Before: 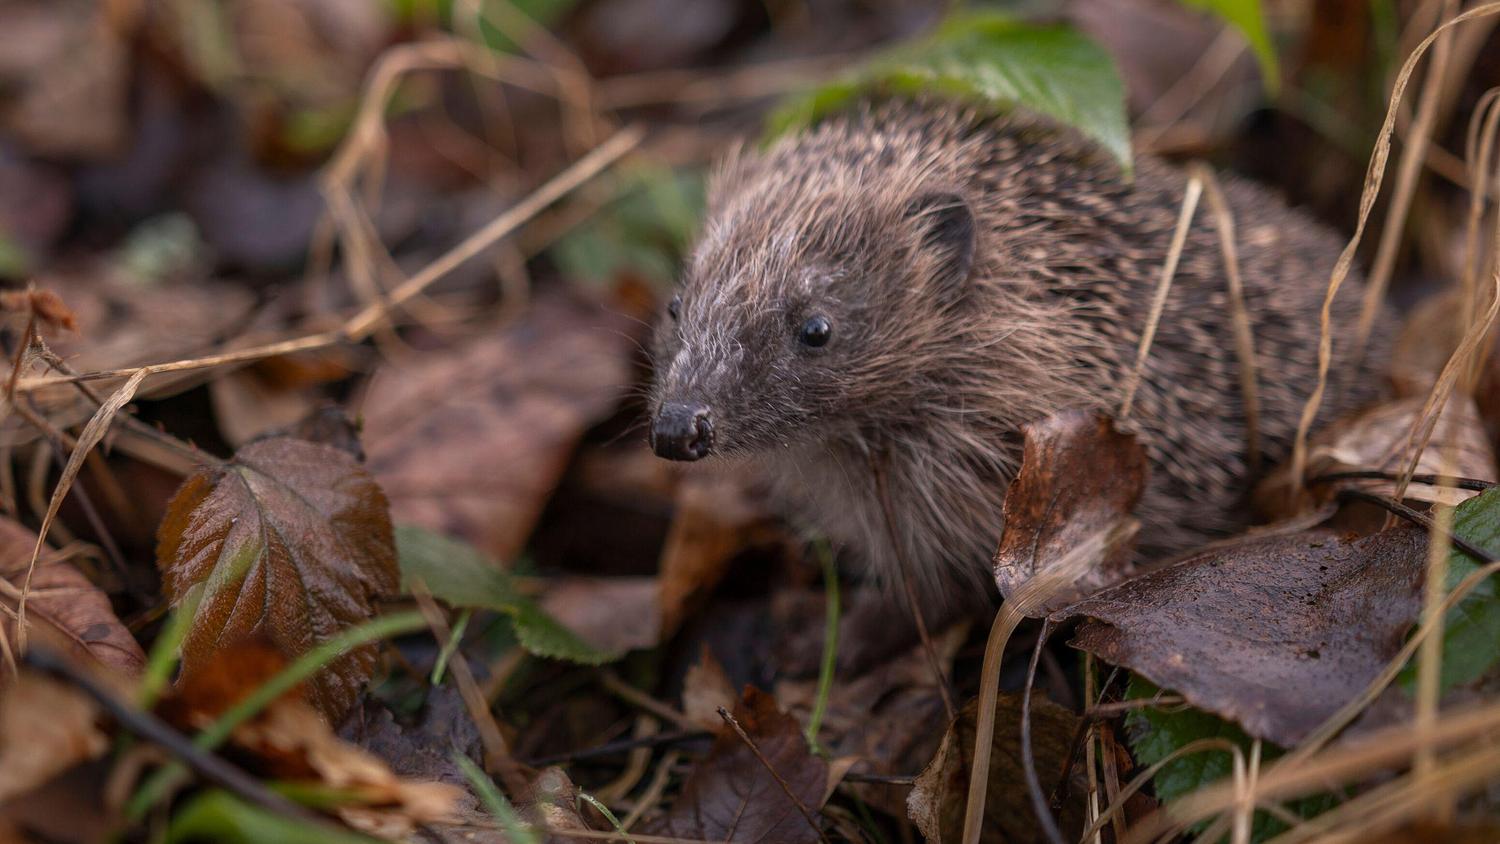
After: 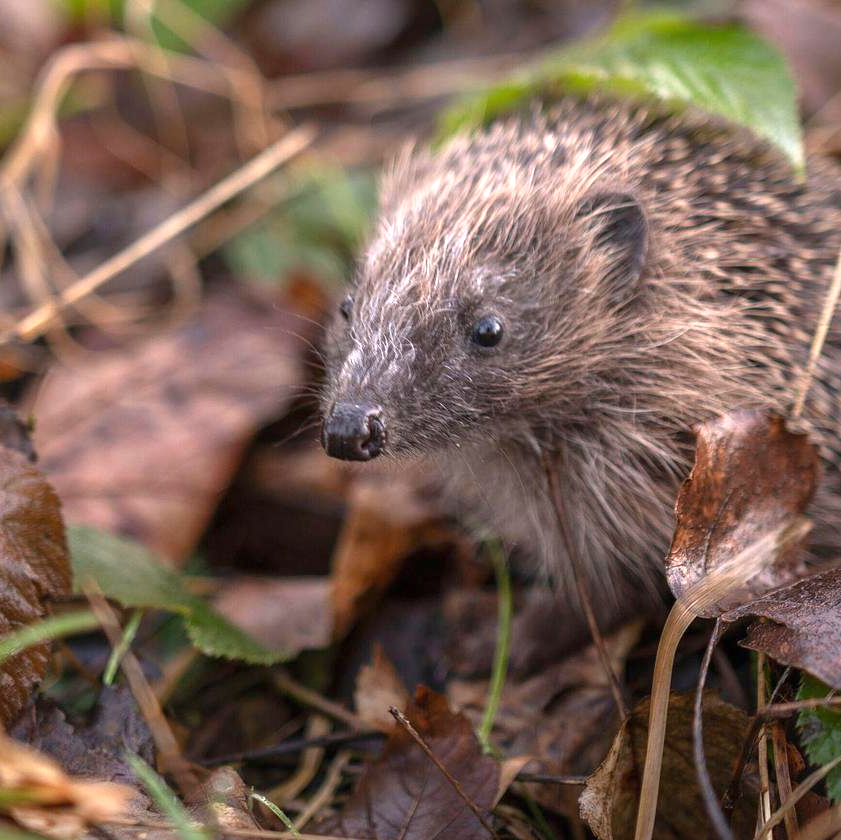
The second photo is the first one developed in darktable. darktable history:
crop: left 21.883%, right 22.01%, bottom 0.006%
exposure: black level correction 0, exposure 1.001 EV, compensate highlight preservation false
